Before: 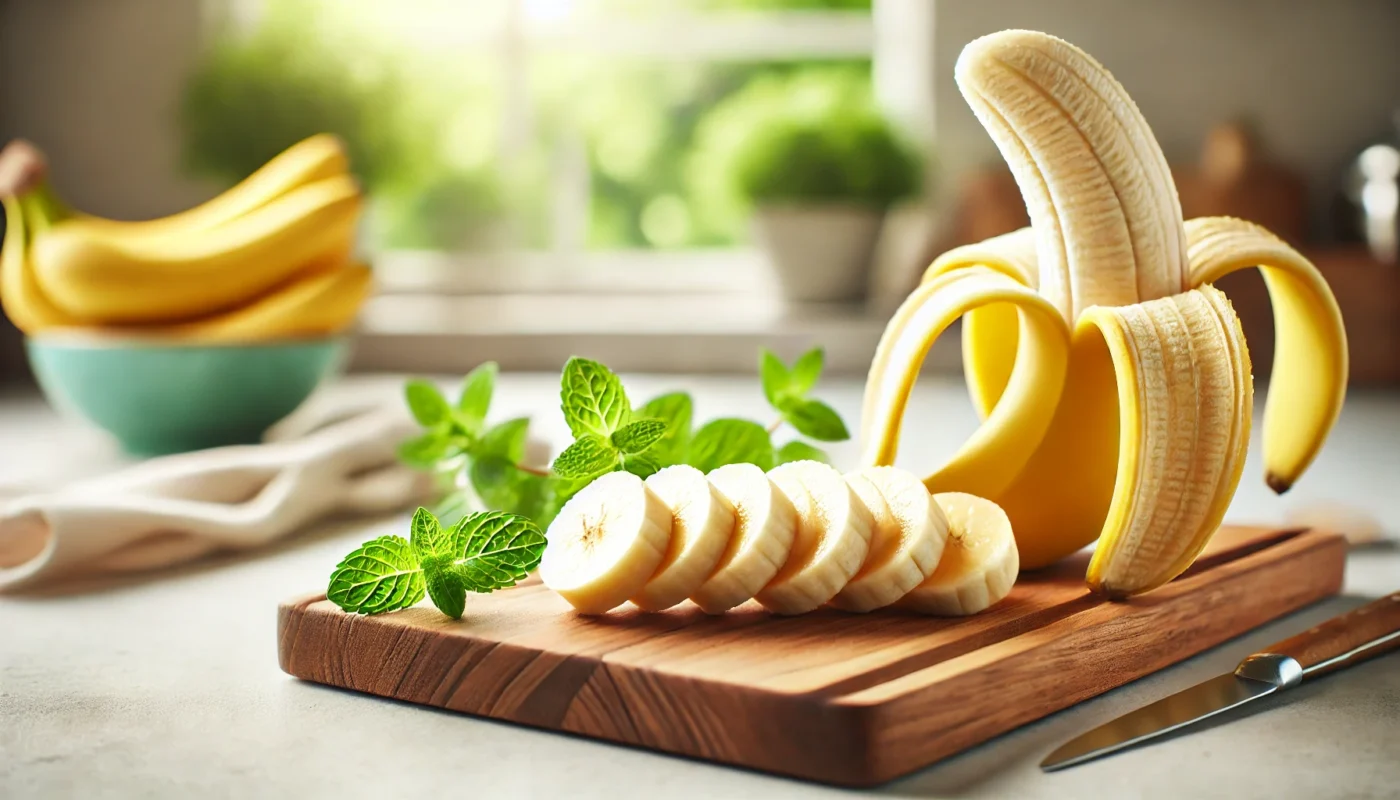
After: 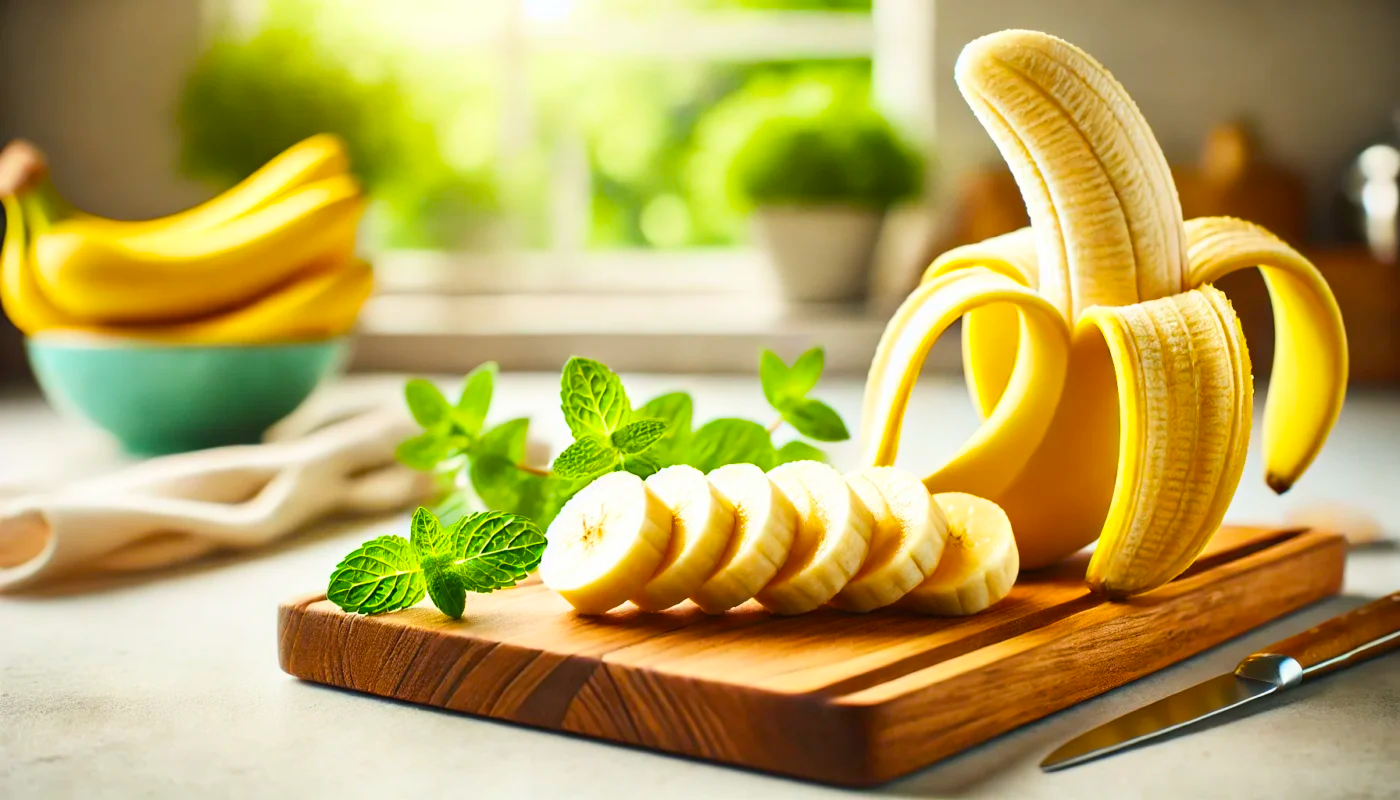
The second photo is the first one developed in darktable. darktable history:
contrast brightness saturation: contrast 0.15, brightness 0.05
color balance rgb: linear chroma grading › global chroma 15%, perceptual saturation grading › global saturation 30%
